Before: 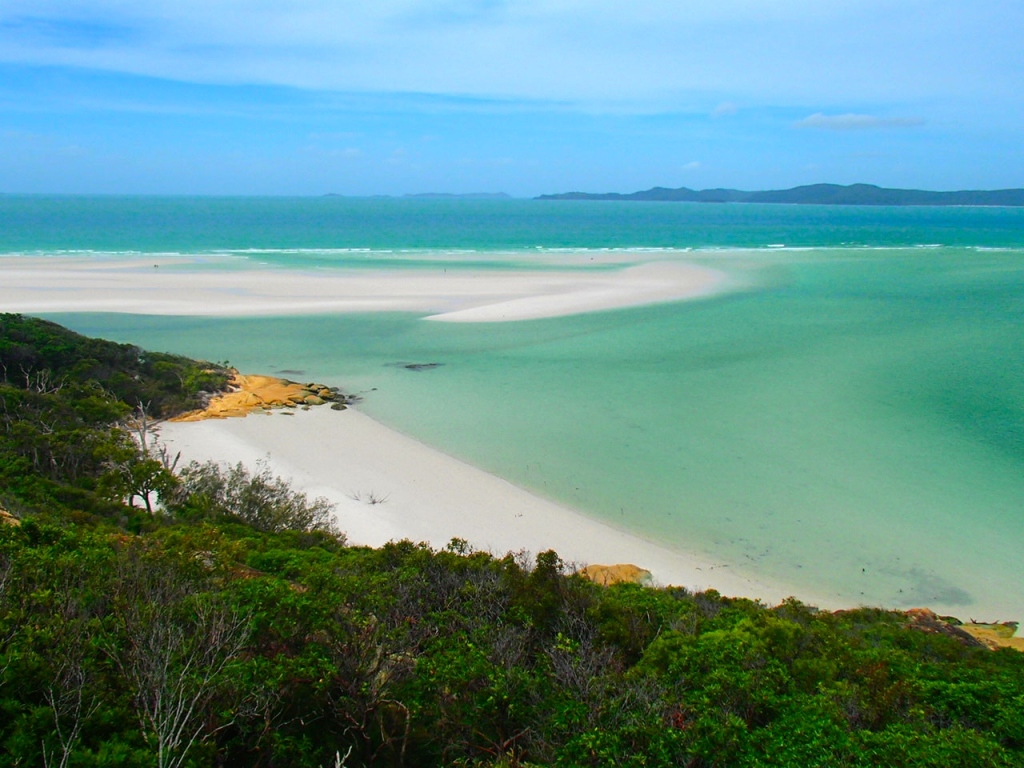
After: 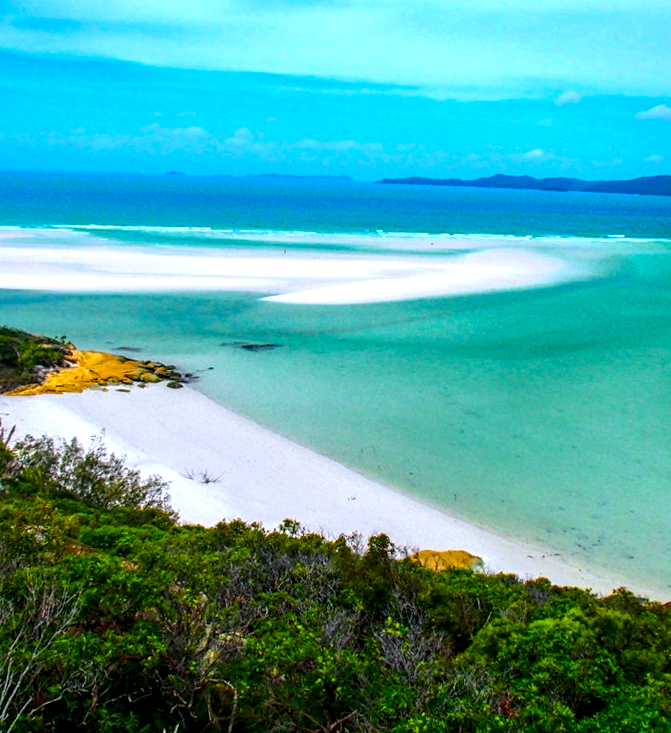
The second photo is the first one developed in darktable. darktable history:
local contrast: highlights 12%, shadows 38%, detail 183%, midtone range 0.471
rotate and perspective: rotation 1.57°, crop left 0.018, crop right 0.982, crop top 0.039, crop bottom 0.961
color balance rgb: perceptual saturation grading › global saturation 36%, perceptual brilliance grading › global brilliance 10%, global vibrance 20%
crop and rotate: left 15.446%, right 17.836%
white balance: red 0.967, blue 1.119, emerald 0.756
